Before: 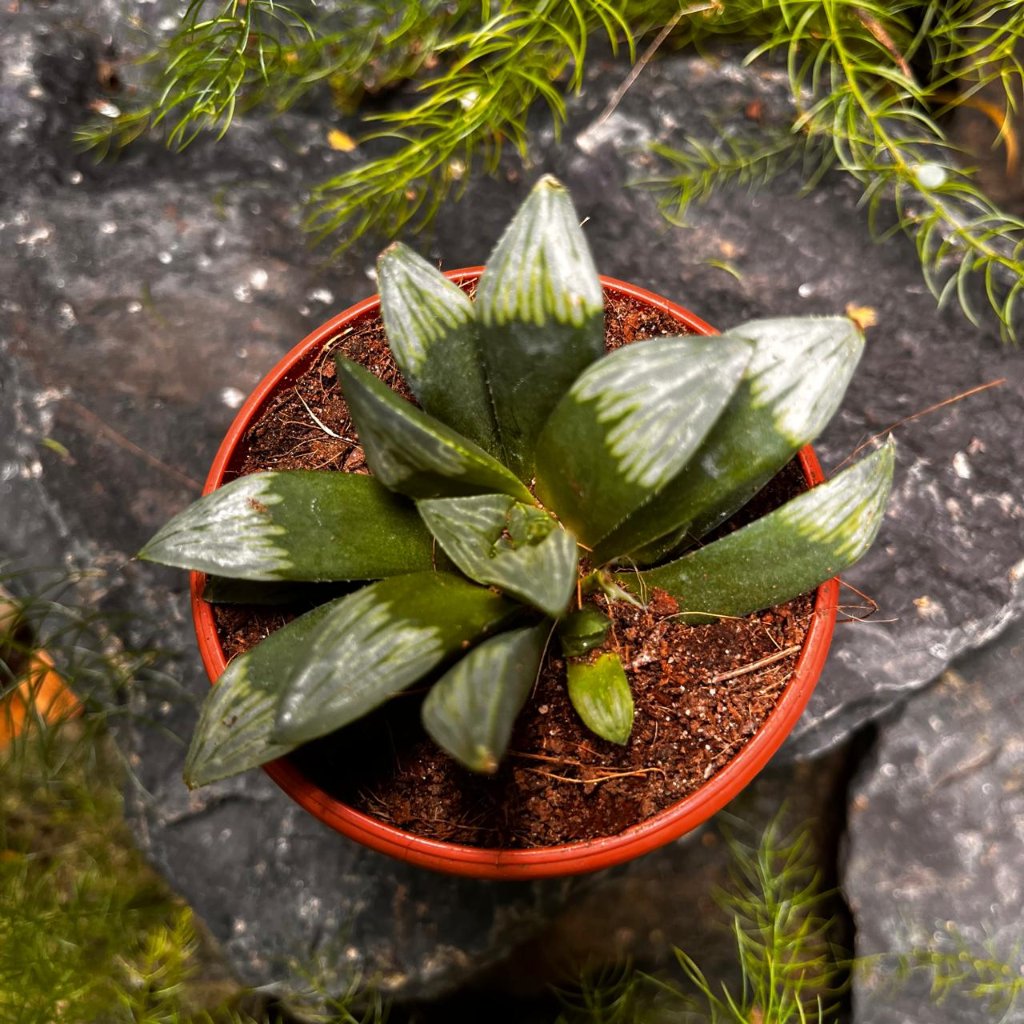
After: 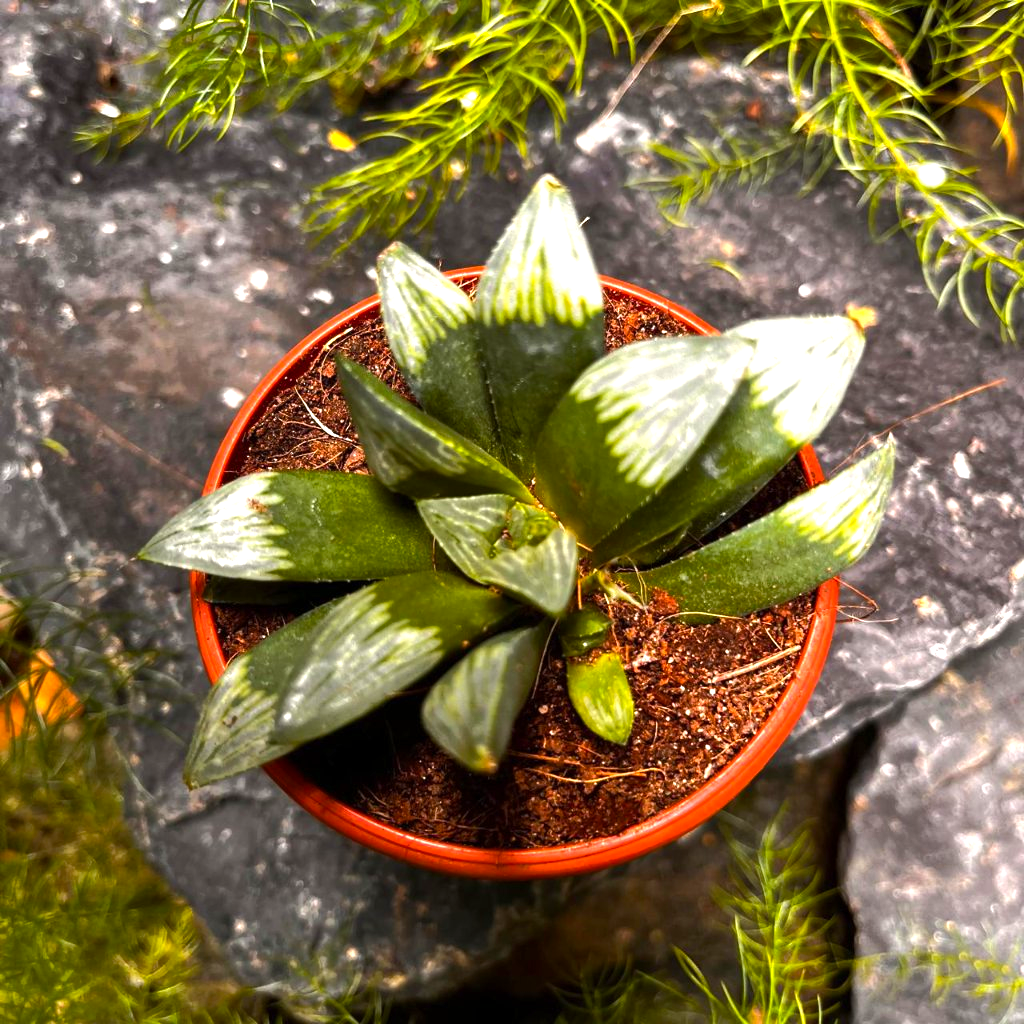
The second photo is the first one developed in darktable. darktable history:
color balance rgb: linear chroma grading › global chroma 0.834%, perceptual saturation grading › global saturation 9.801%, perceptual brilliance grading › global brilliance 25.425%, global vibrance 11.246%
tone curve: curves: ch0 [(0, 0) (0.003, 0.003) (0.011, 0.011) (0.025, 0.024) (0.044, 0.042) (0.069, 0.066) (0.1, 0.095) (0.136, 0.129) (0.177, 0.169) (0.224, 0.214) (0.277, 0.264) (0.335, 0.319) (0.399, 0.38) (0.468, 0.446) (0.543, 0.558) (0.623, 0.636) (0.709, 0.719) (0.801, 0.807) (0.898, 0.901) (1, 1)], color space Lab, independent channels, preserve colors none
exposure: compensate highlight preservation false
